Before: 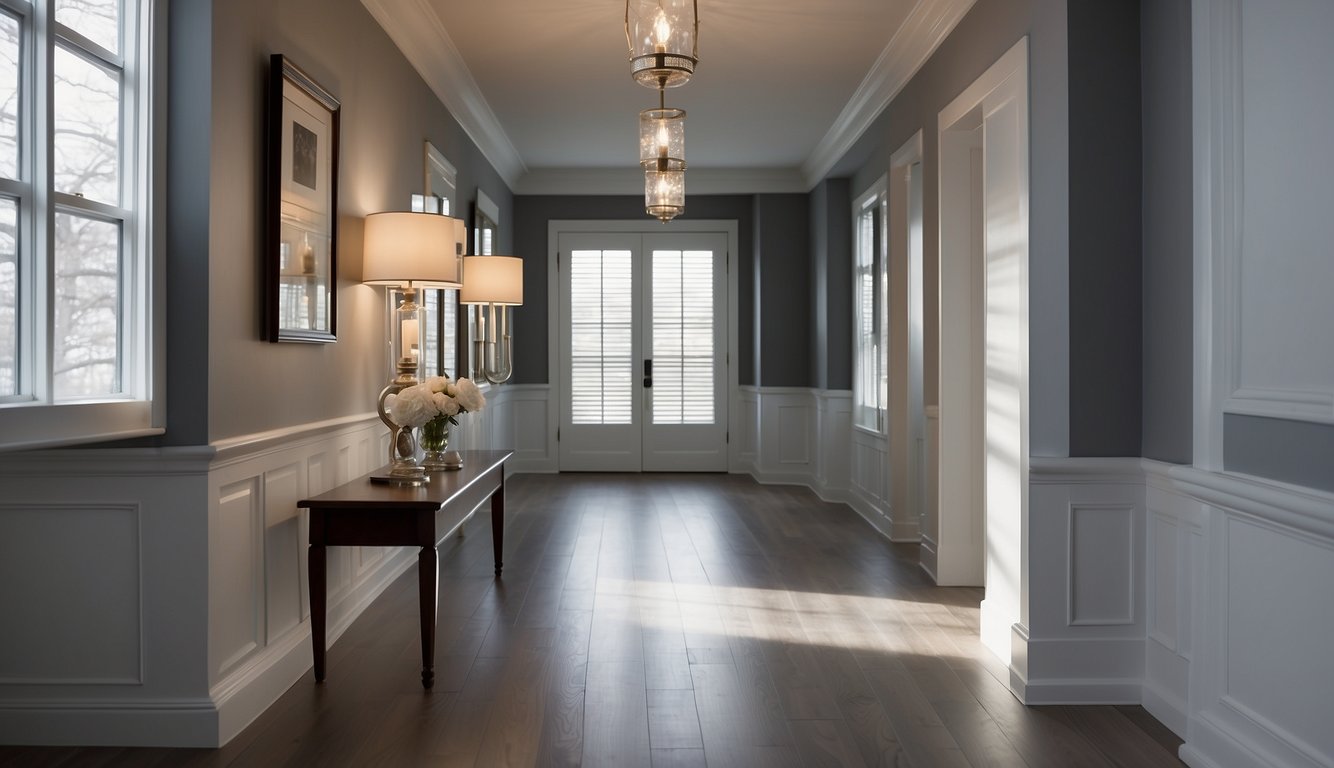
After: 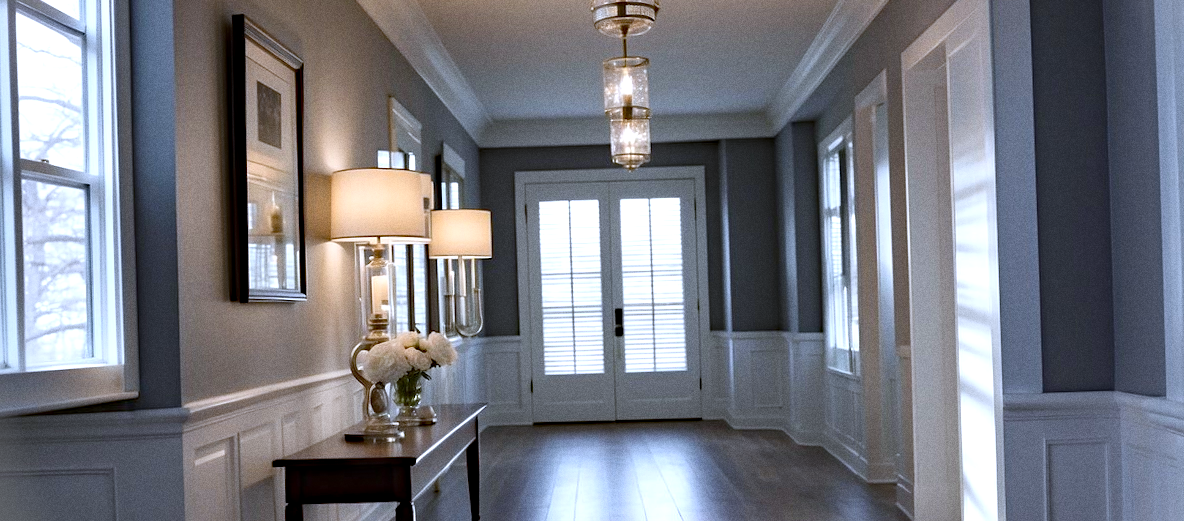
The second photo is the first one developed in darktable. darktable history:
rotate and perspective: rotation -1.75°, automatic cropping off
crop: left 3.015%, top 8.969%, right 9.647%, bottom 26.457%
white balance: red 0.948, green 1.02, blue 1.176
exposure: exposure 0.507 EV, compensate highlight preservation false
vignetting: fall-off start 100%, brightness 0.3, saturation 0
haze removal: strength 0.29, distance 0.25, compatibility mode true, adaptive false
grain: coarseness 0.09 ISO
